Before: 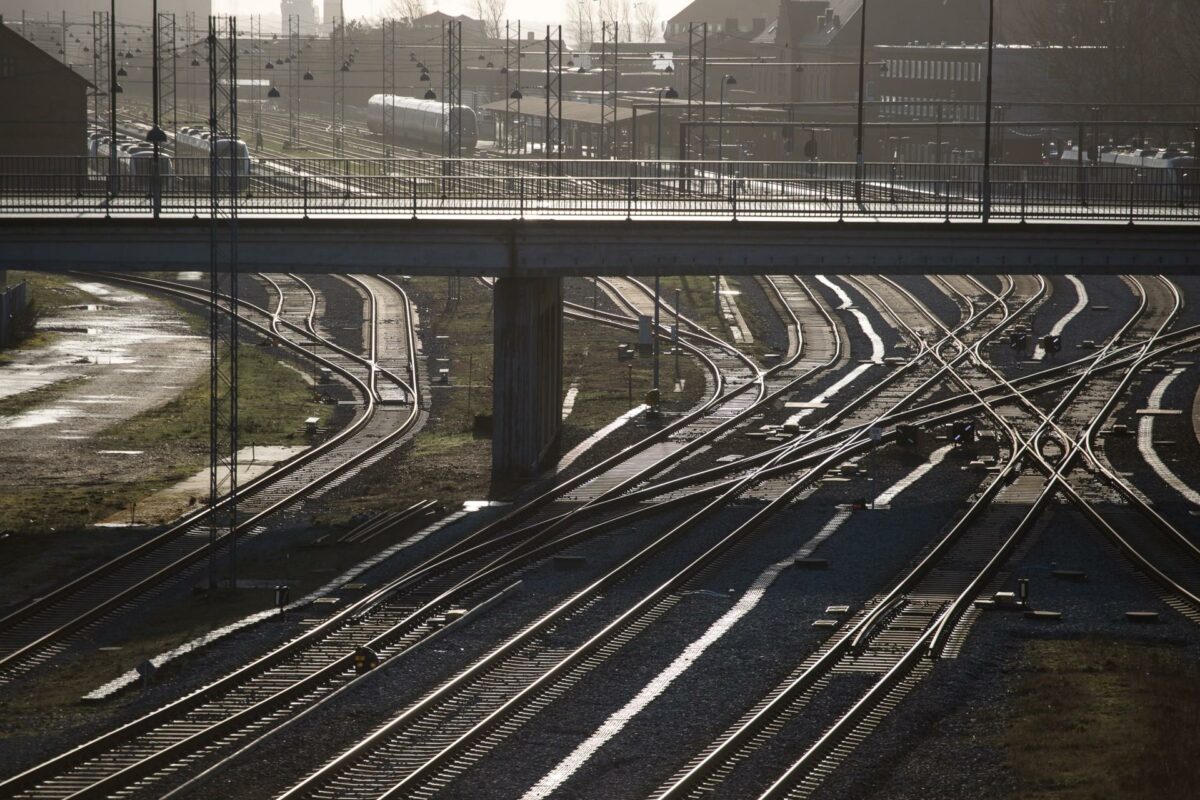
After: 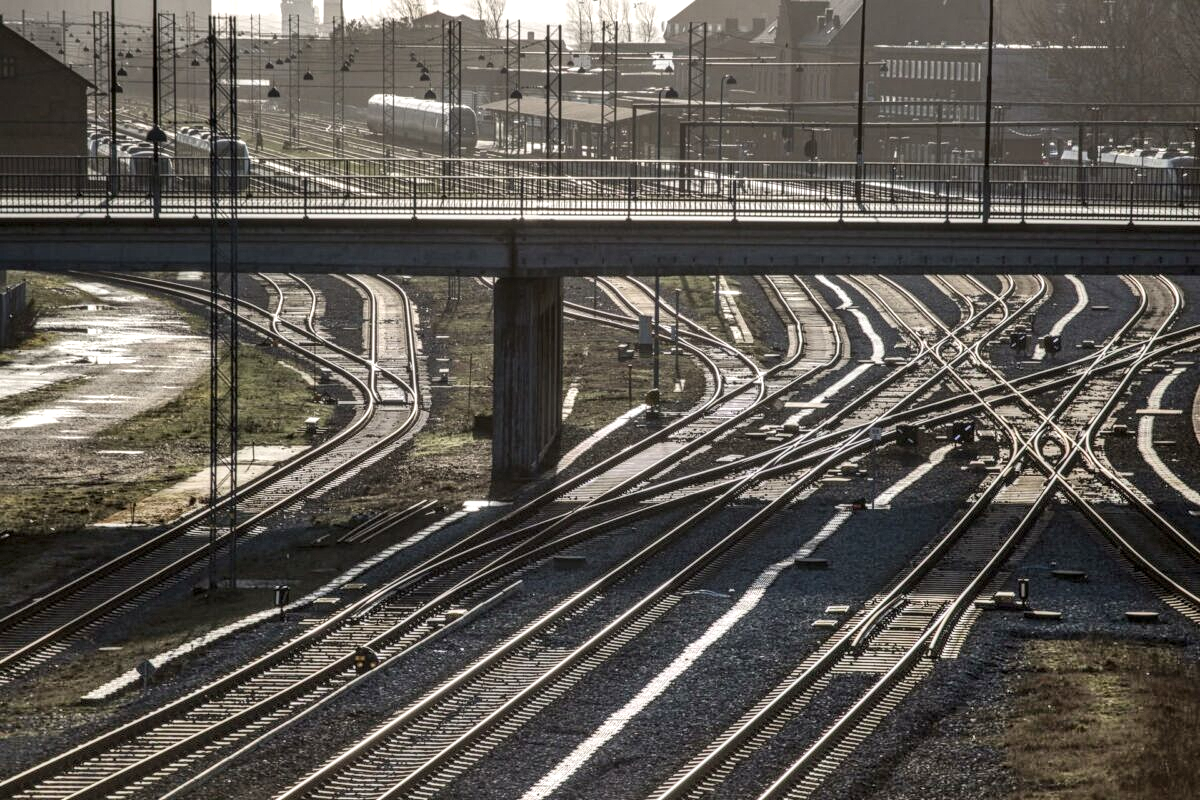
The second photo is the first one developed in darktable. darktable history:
shadows and highlights: shadows 60, soften with gaussian
local contrast: highlights 12%, shadows 38%, detail 183%, midtone range 0.471
contrast equalizer: y [[0.439, 0.44, 0.442, 0.457, 0.493, 0.498], [0.5 ×6], [0.5 ×6], [0 ×6], [0 ×6]], mix 0.59
